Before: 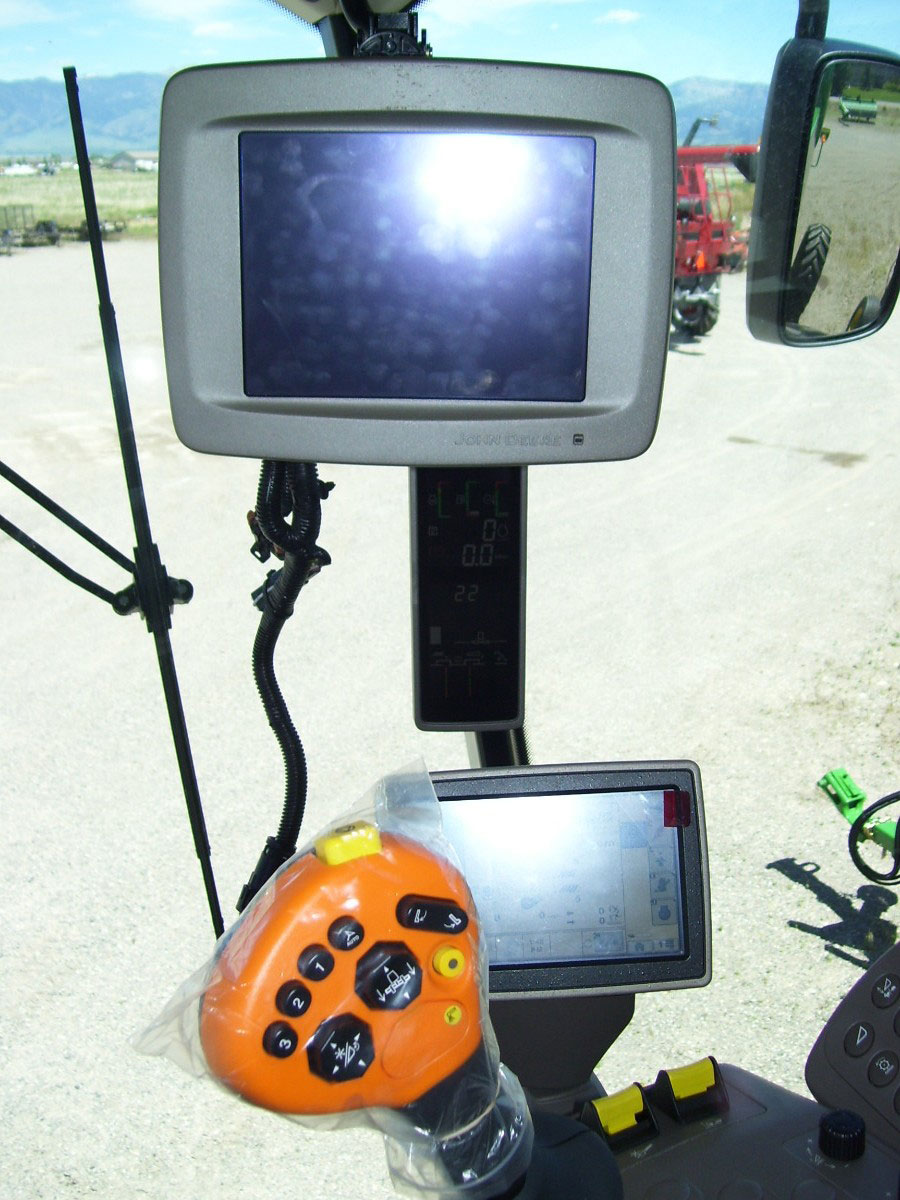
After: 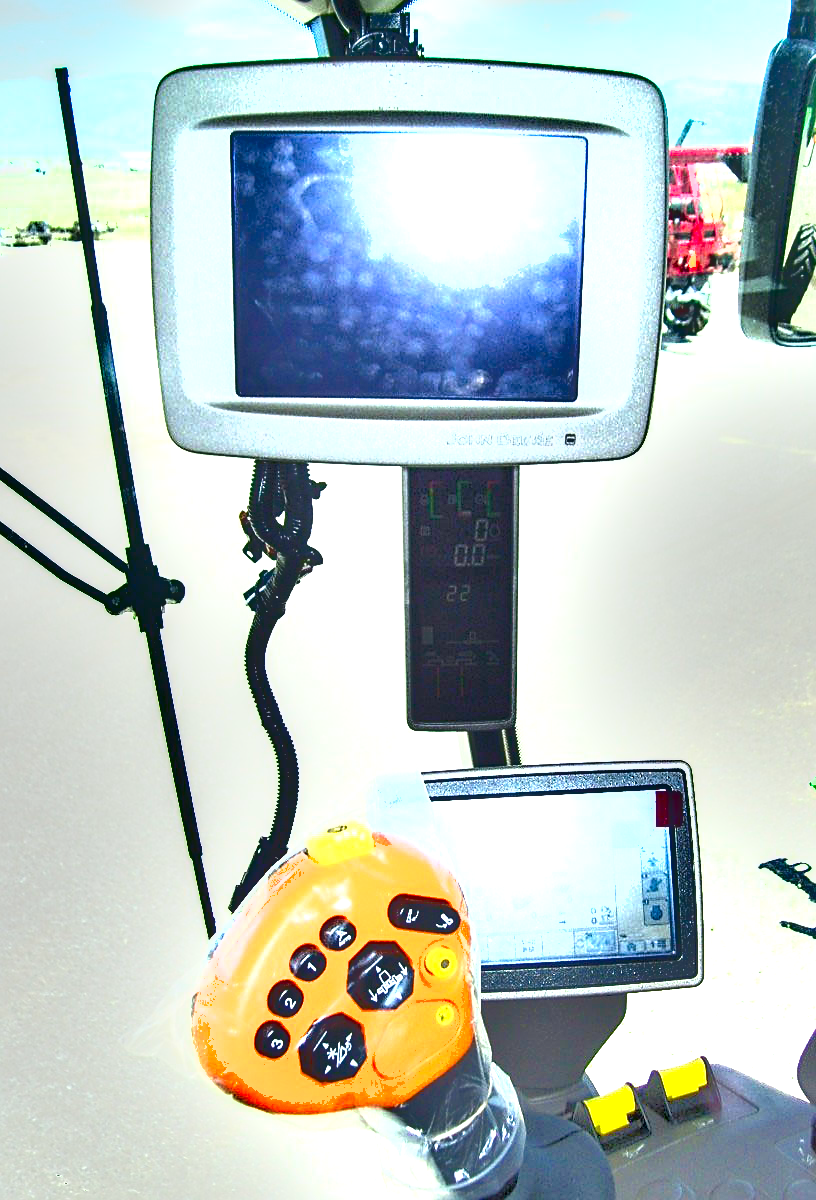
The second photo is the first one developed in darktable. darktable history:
local contrast: on, module defaults
exposure: black level correction 0.001, exposure 2.001 EV, compensate highlight preservation false
tone equalizer: -7 EV 0.164 EV, -6 EV 0.583 EV, -5 EV 1.18 EV, -4 EV 1.29 EV, -3 EV 1.16 EV, -2 EV 0.6 EV, -1 EV 0.155 EV
contrast brightness saturation: contrast 0.026, brightness 0.056, saturation 0.127
sharpen: on, module defaults
shadows and highlights: shadows 48.01, highlights -40.51, soften with gaussian
crop and rotate: left 1%, right 8.267%
